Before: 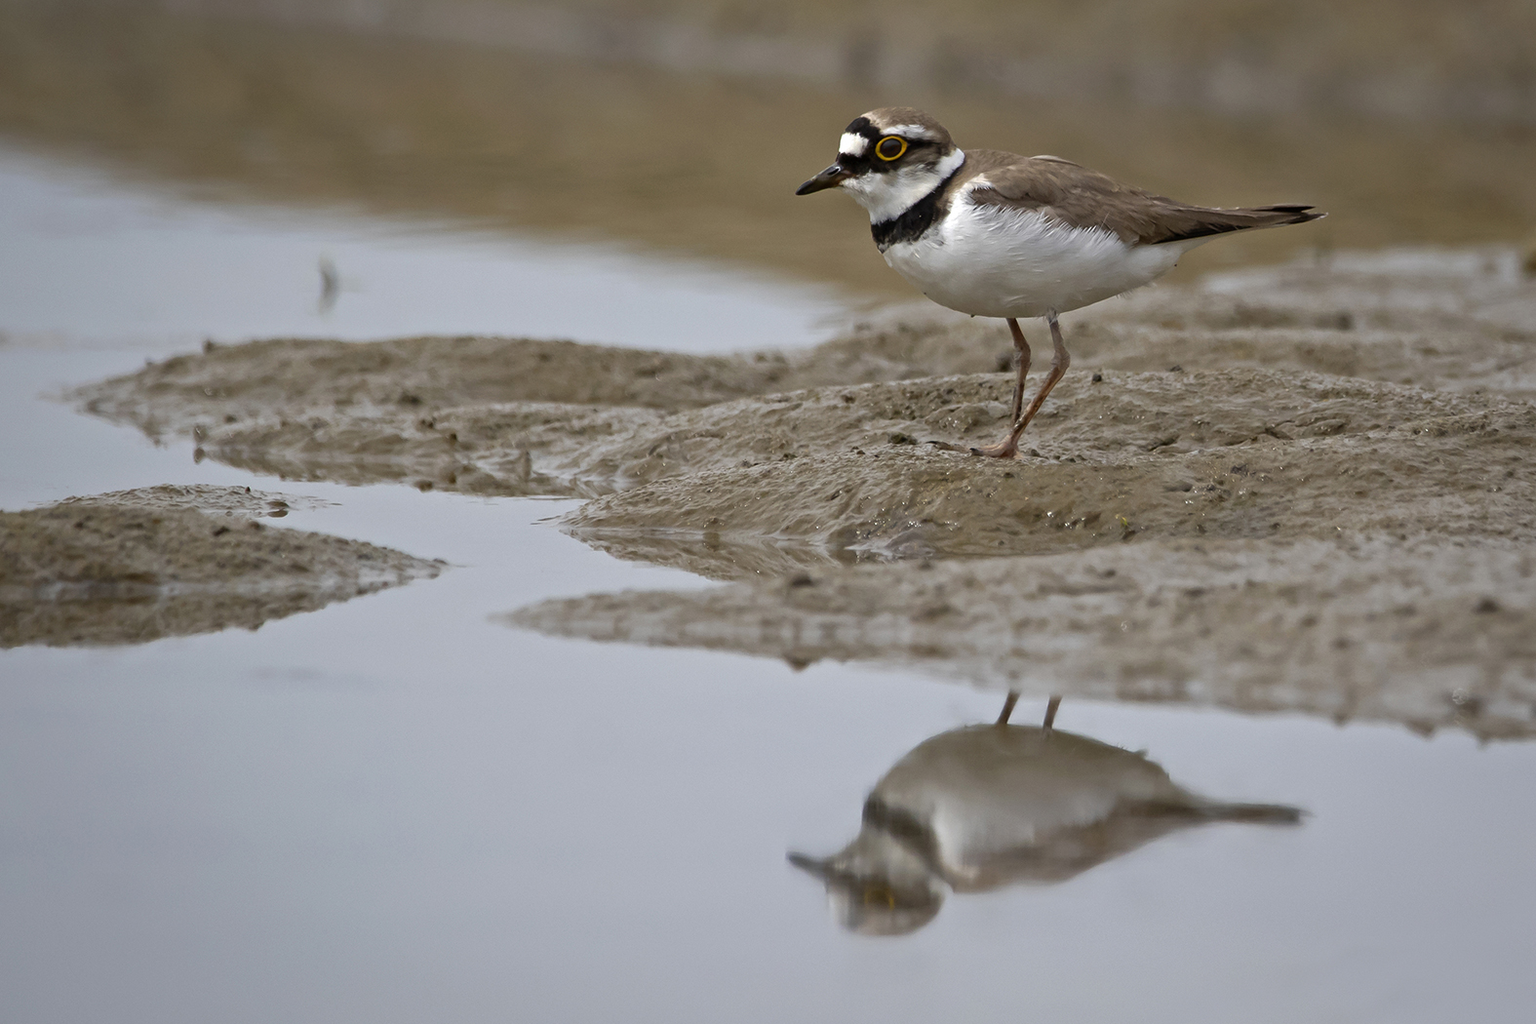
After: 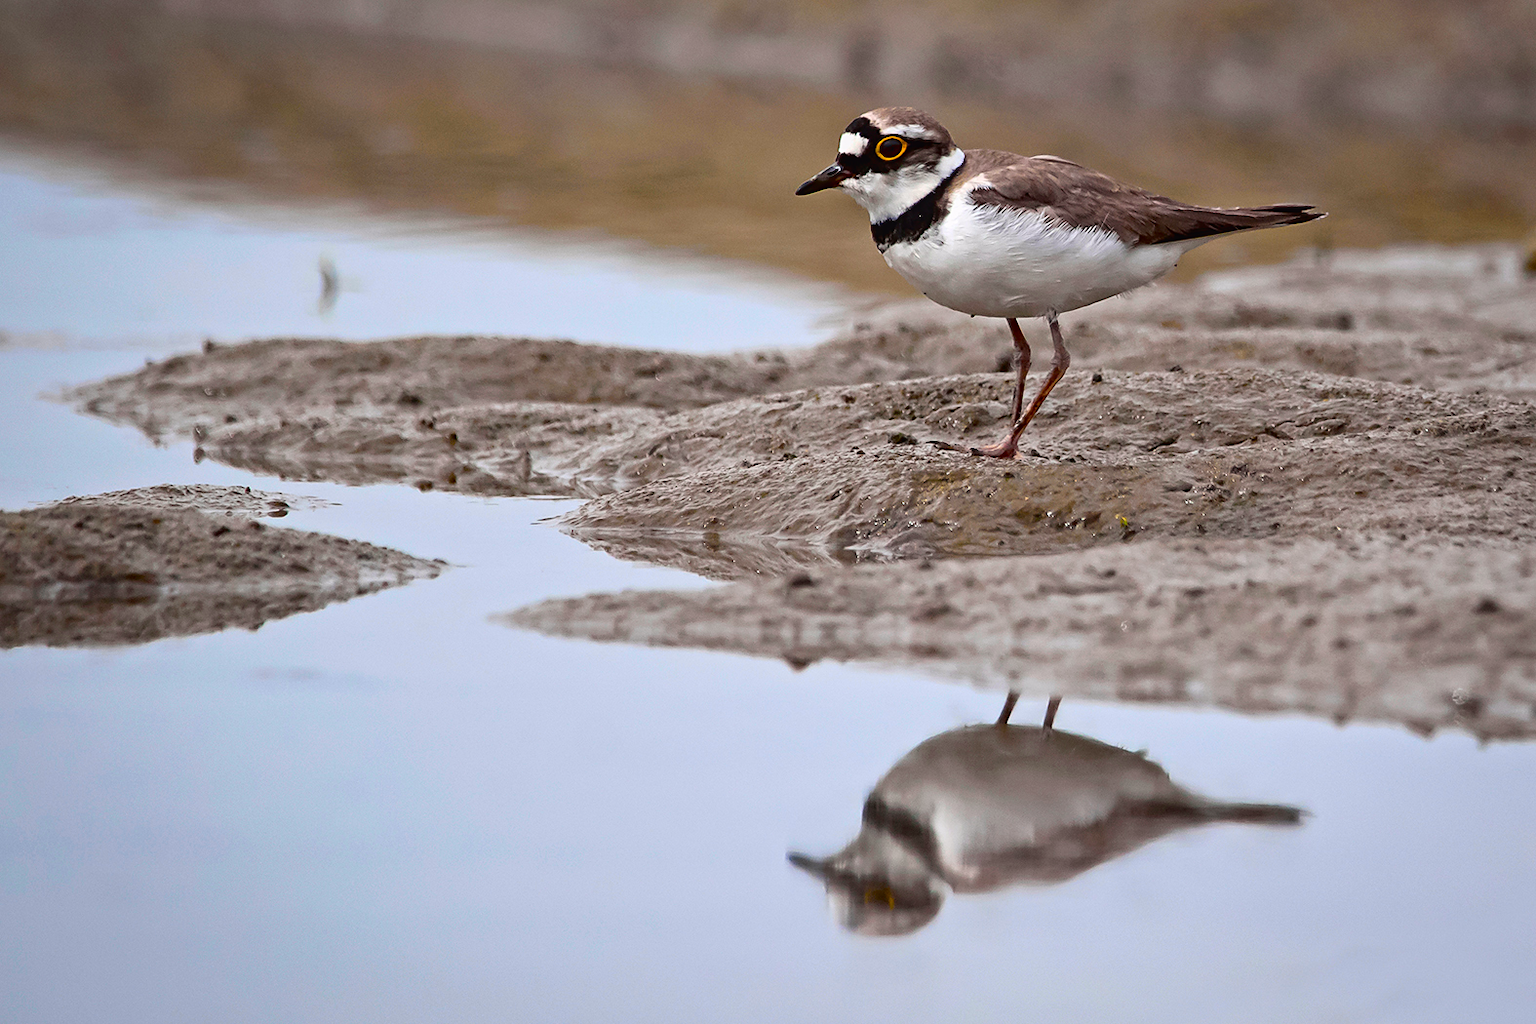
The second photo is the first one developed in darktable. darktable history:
sharpen: radius 1.864, amount 0.398, threshold 1.271
tone curve: curves: ch0 [(0, 0.031) (0.139, 0.084) (0.311, 0.278) (0.495, 0.544) (0.718, 0.816) (0.841, 0.909) (1, 0.967)]; ch1 [(0, 0) (0.272, 0.249) (0.388, 0.385) (0.469, 0.456) (0.495, 0.497) (0.538, 0.545) (0.578, 0.595) (0.707, 0.778) (1, 1)]; ch2 [(0, 0) (0.125, 0.089) (0.353, 0.329) (0.443, 0.408) (0.502, 0.499) (0.557, 0.531) (0.608, 0.631) (1, 1)], color space Lab, independent channels, preserve colors none
local contrast: highlights 100%, shadows 100%, detail 120%, midtone range 0.2
shadows and highlights: shadows 37.27, highlights -28.18, soften with gaussian
tone equalizer: on, module defaults
color correction: saturation 1.32
